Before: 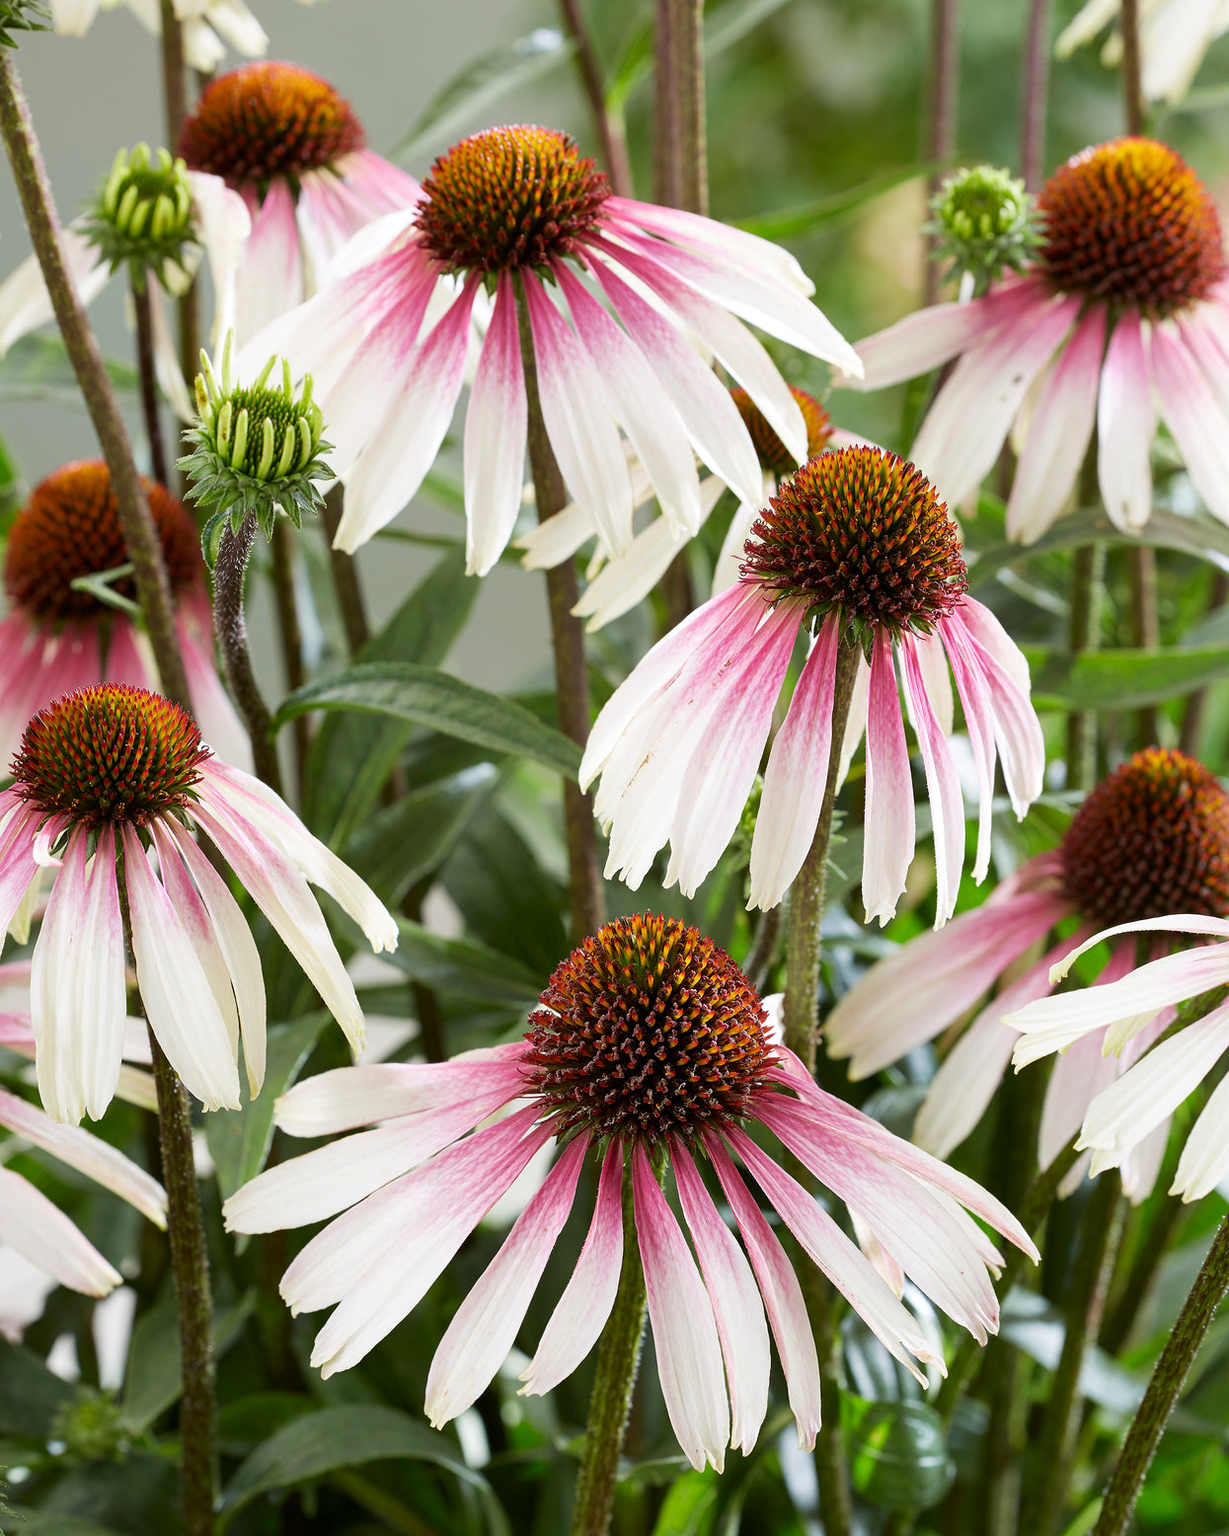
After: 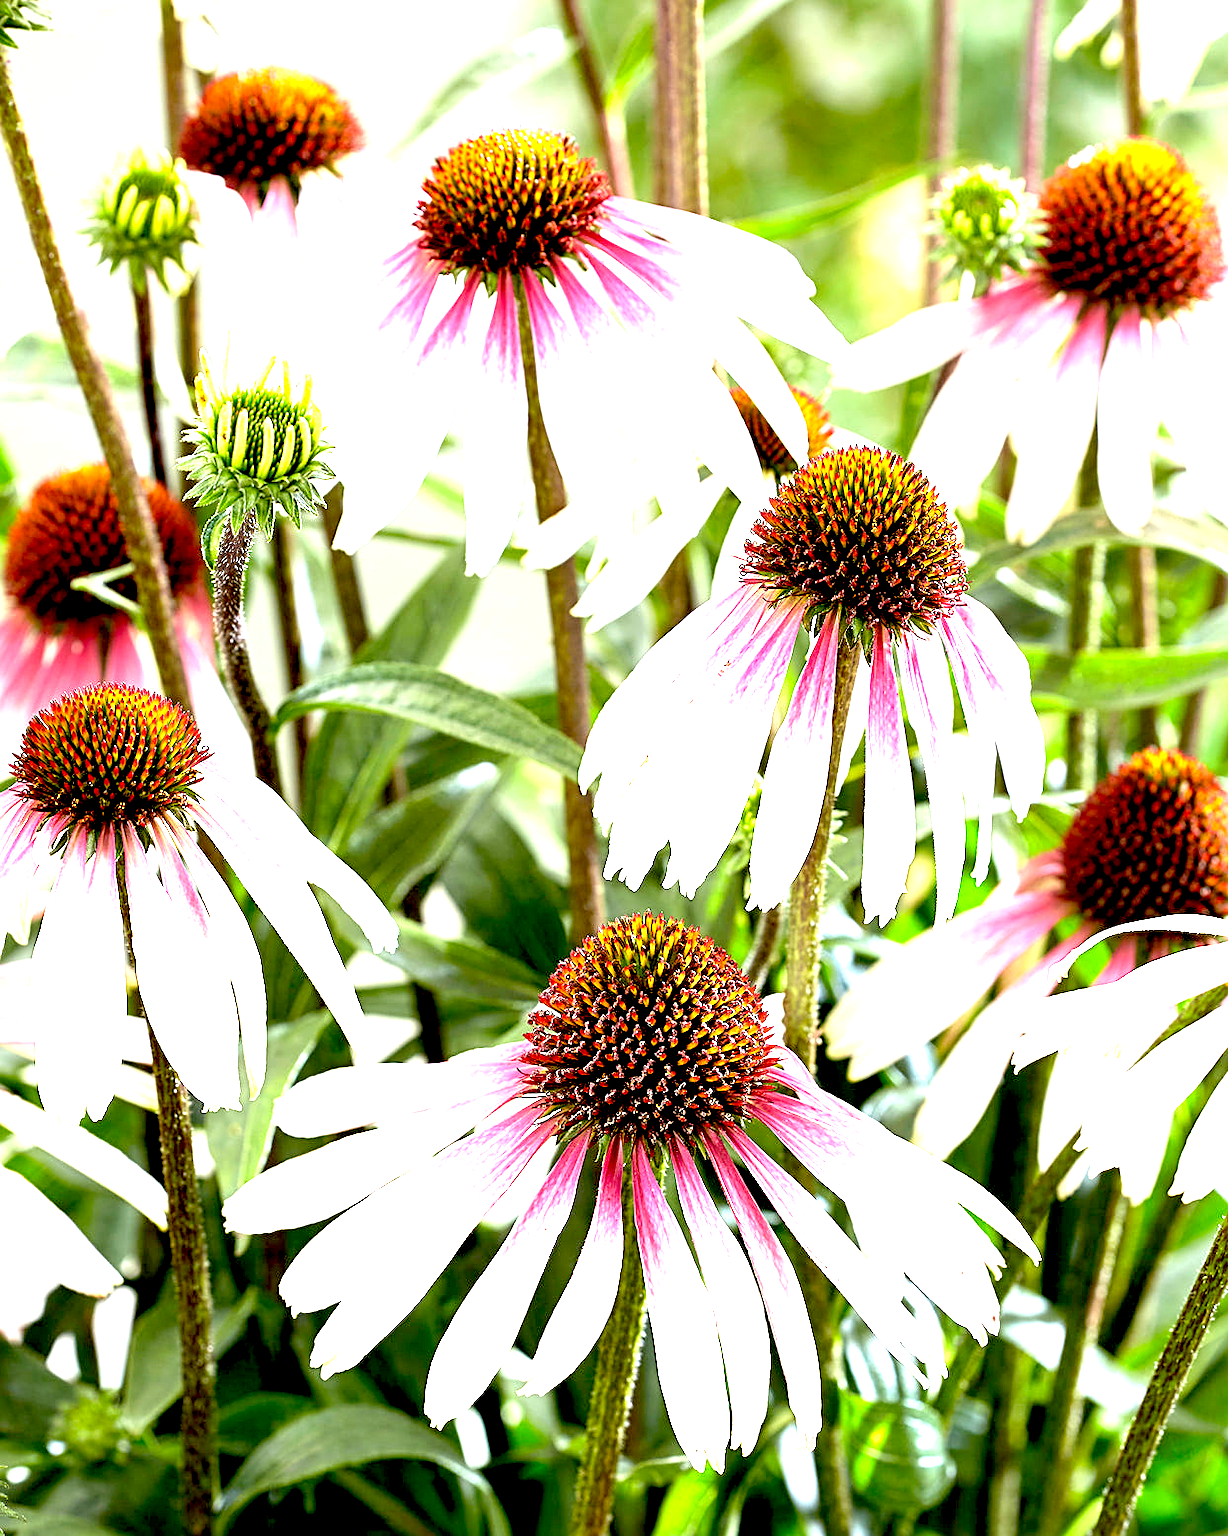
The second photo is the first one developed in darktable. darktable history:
exposure: black level correction 0.016, exposure 1.774 EV, compensate highlight preservation false
sharpen: on, module defaults
